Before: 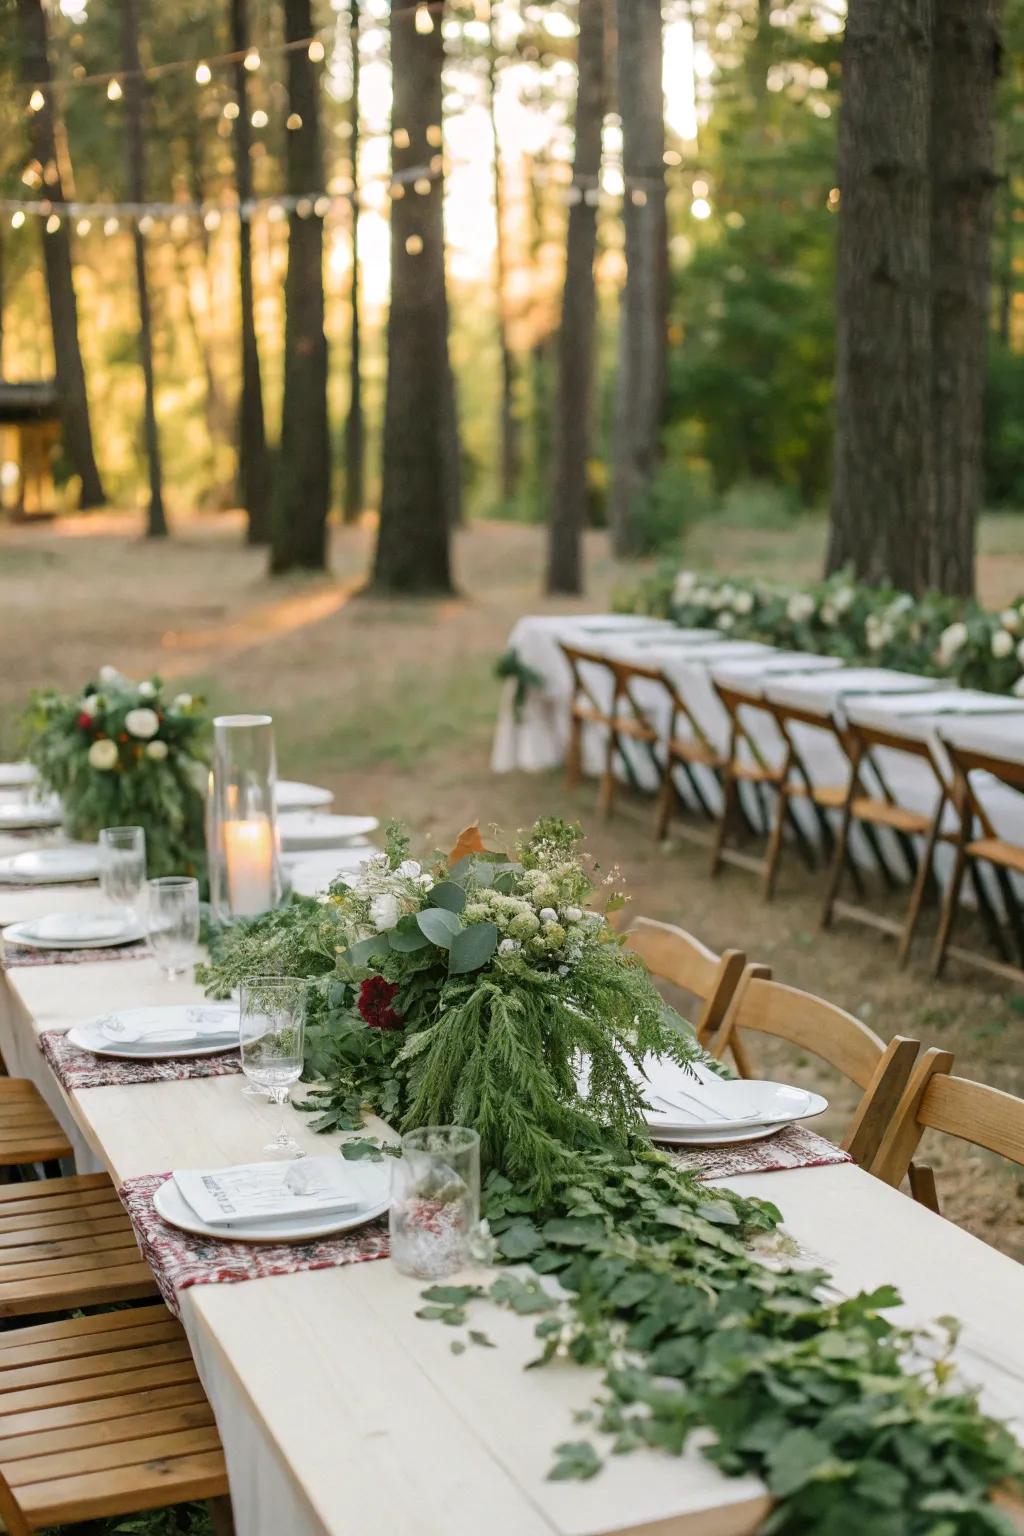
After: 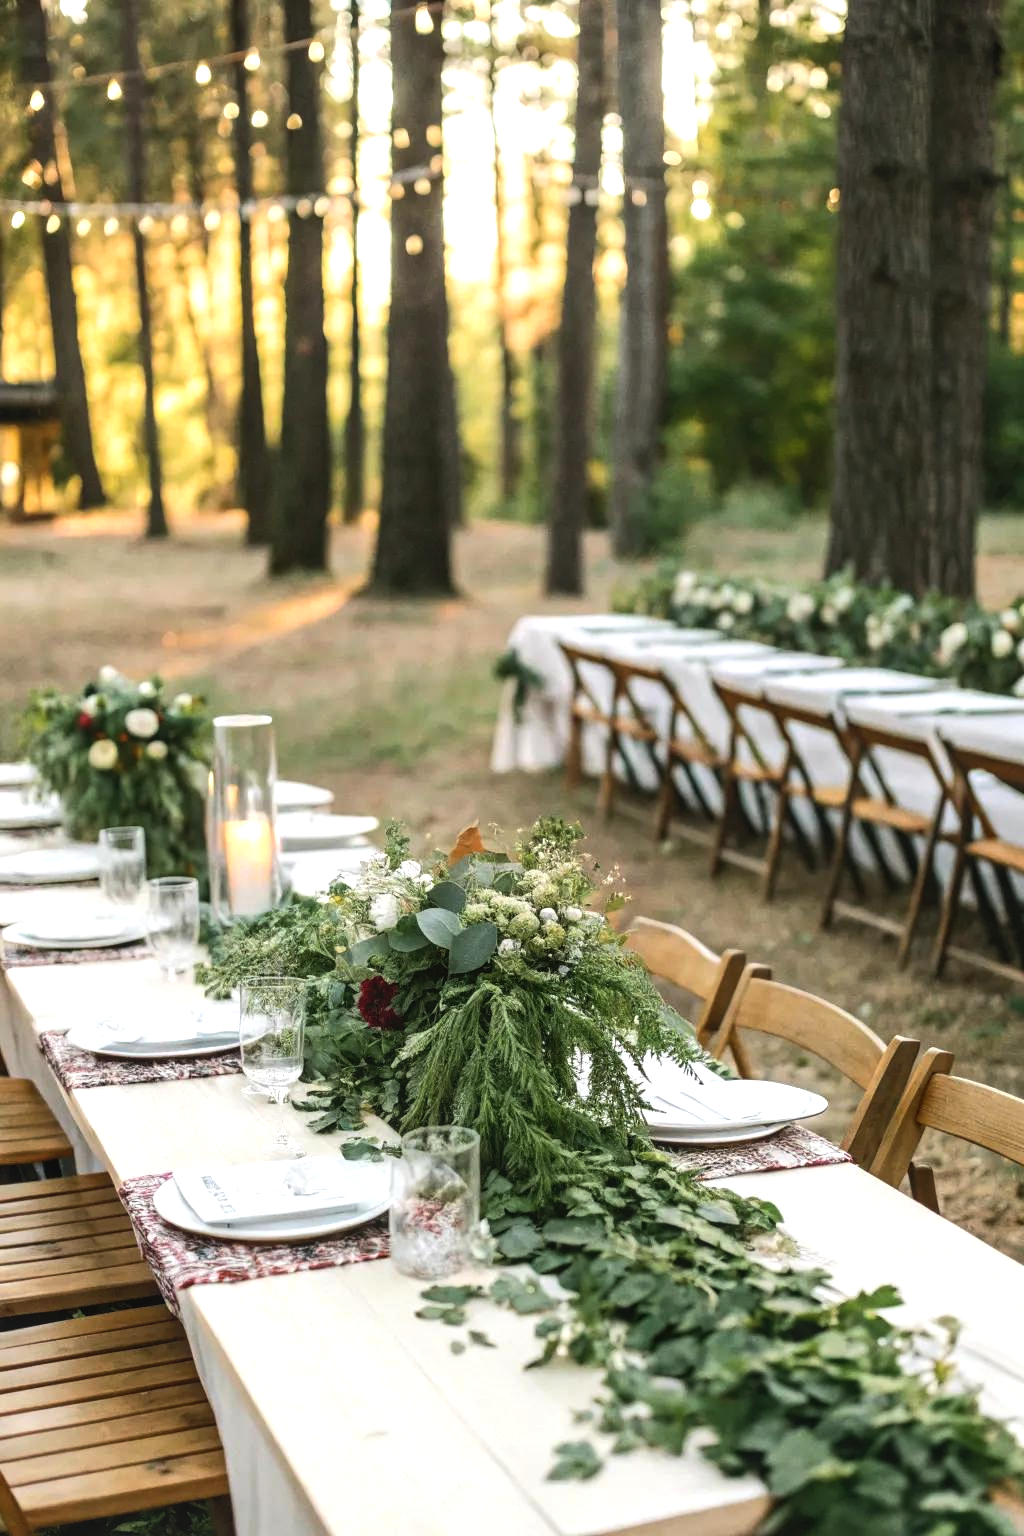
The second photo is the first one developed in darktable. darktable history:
local contrast: detail 110%
tone equalizer: -8 EV -0.744 EV, -7 EV -0.722 EV, -6 EV -0.595 EV, -5 EV -0.406 EV, -3 EV 0.391 EV, -2 EV 0.6 EV, -1 EV 0.687 EV, +0 EV 0.757 EV, edges refinement/feathering 500, mask exposure compensation -1.57 EV, preserve details no
